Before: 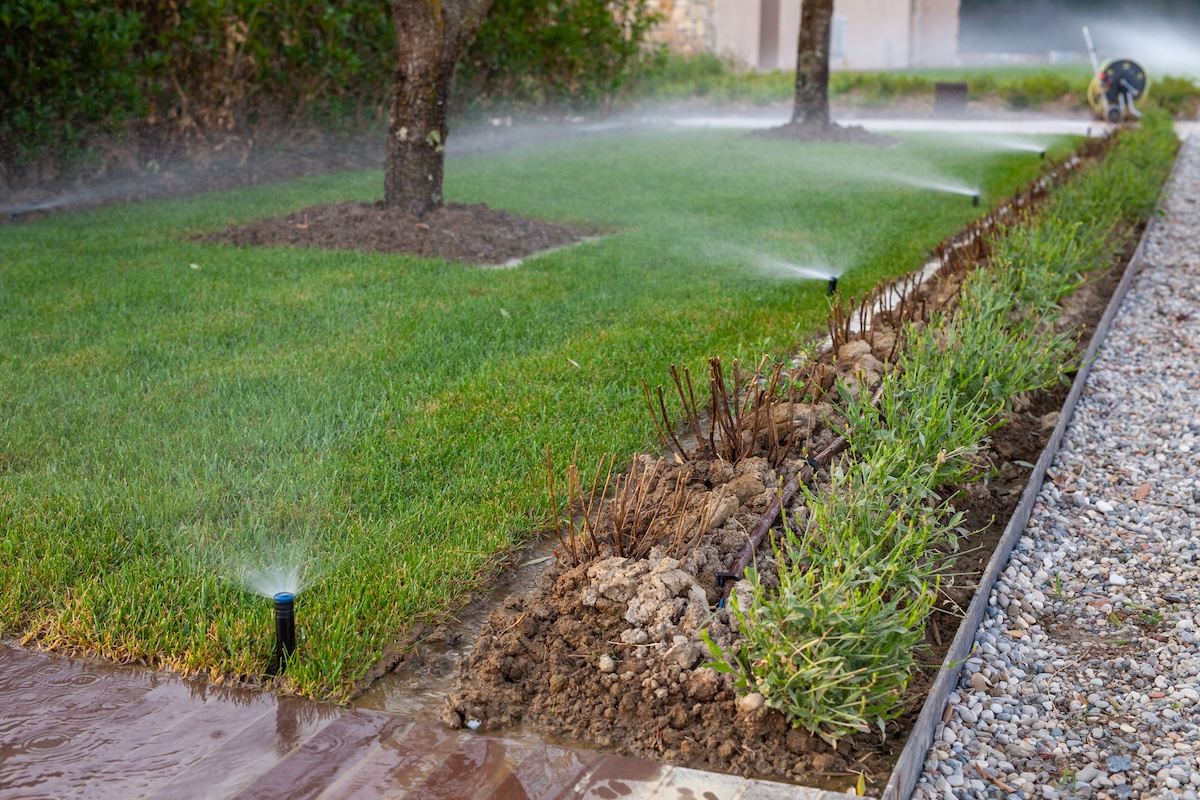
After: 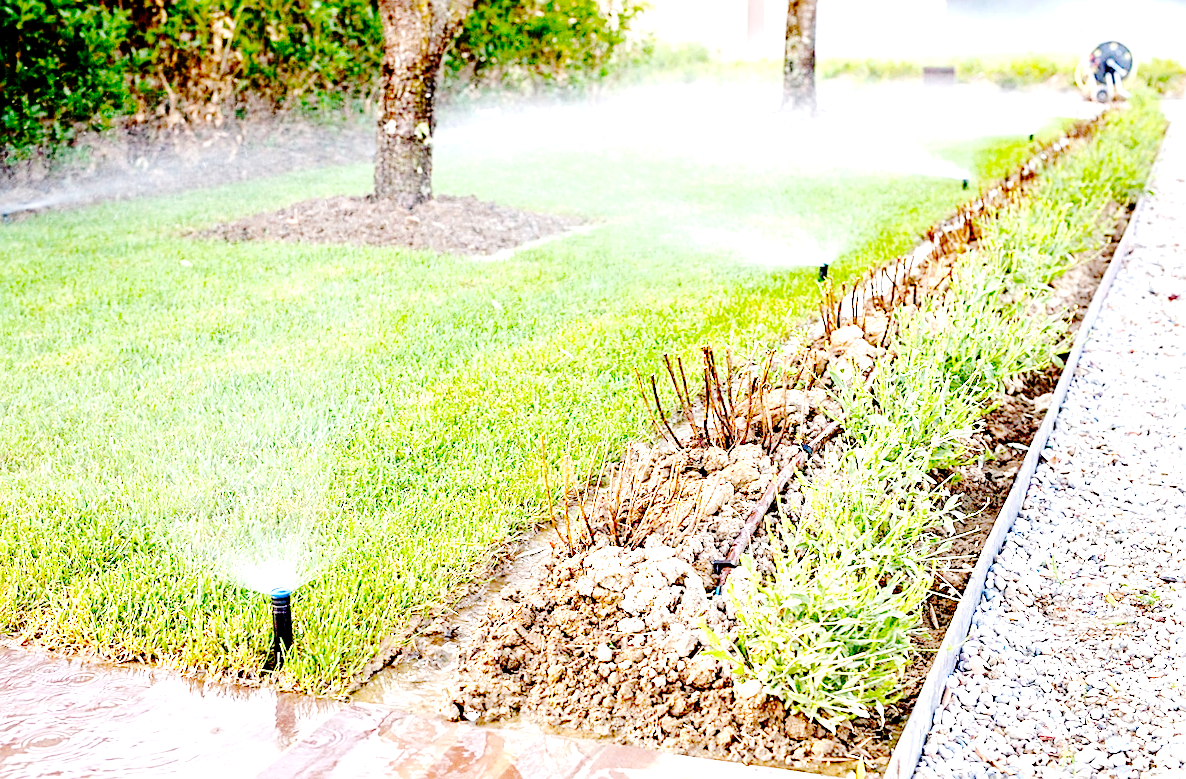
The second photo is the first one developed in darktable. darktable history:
contrast equalizer: y [[0.509, 0.517, 0.523, 0.523, 0.517, 0.509], [0.5 ×6], [0.5 ×6], [0 ×6], [0 ×6]]
exposure: black level correction 0.005, exposure 2.084 EV, compensate highlight preservation false
sharpen: on, module defaults
base curve: curves: ch0 [(0, 0) (0.036, 0.01) (0.123, 0.254) (0.258, 0.504) (0.507, 0.748) (1, 1)], preserve colors none
rotate and perspective: rotation -1°, crop left 0.011, crop right 0.989, crop top 0.025, crop bottom 0.975
